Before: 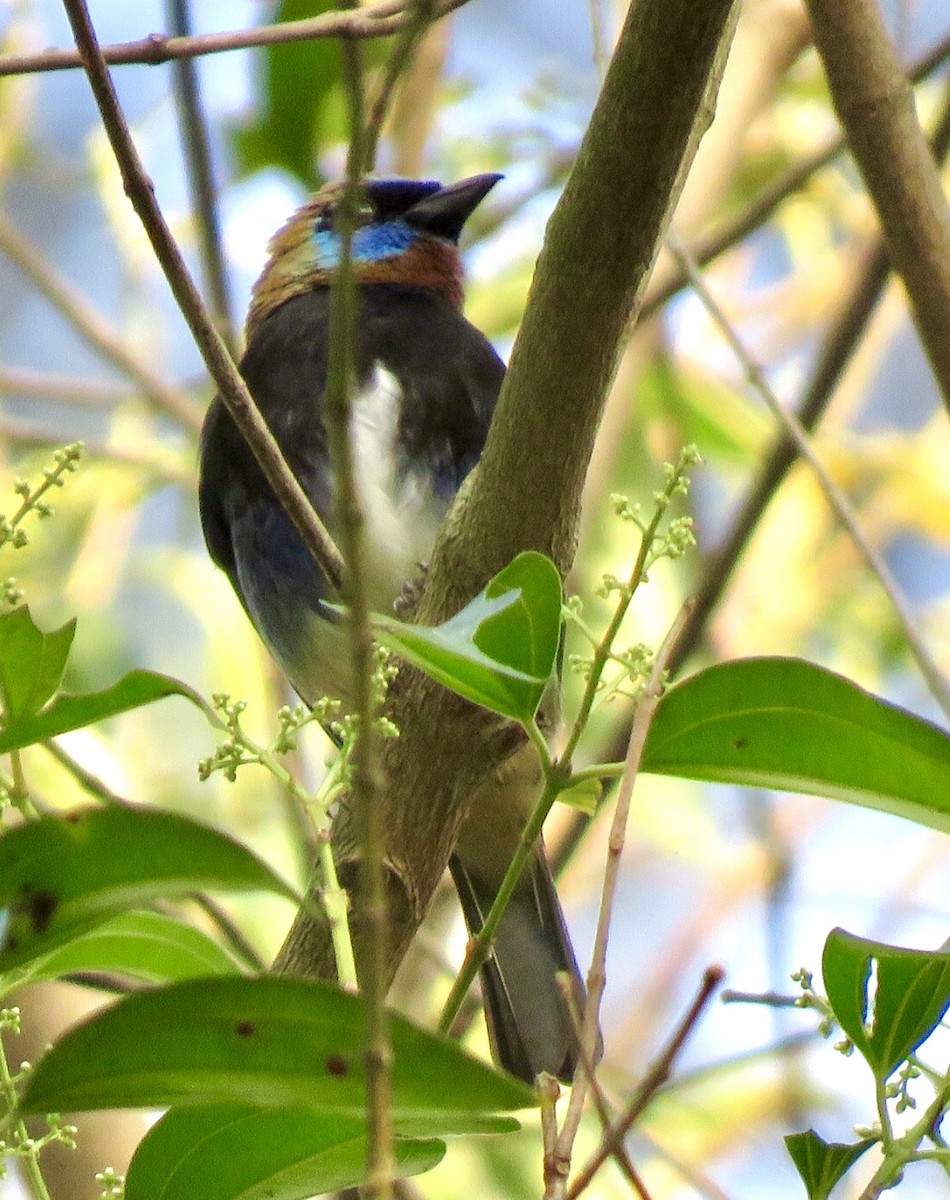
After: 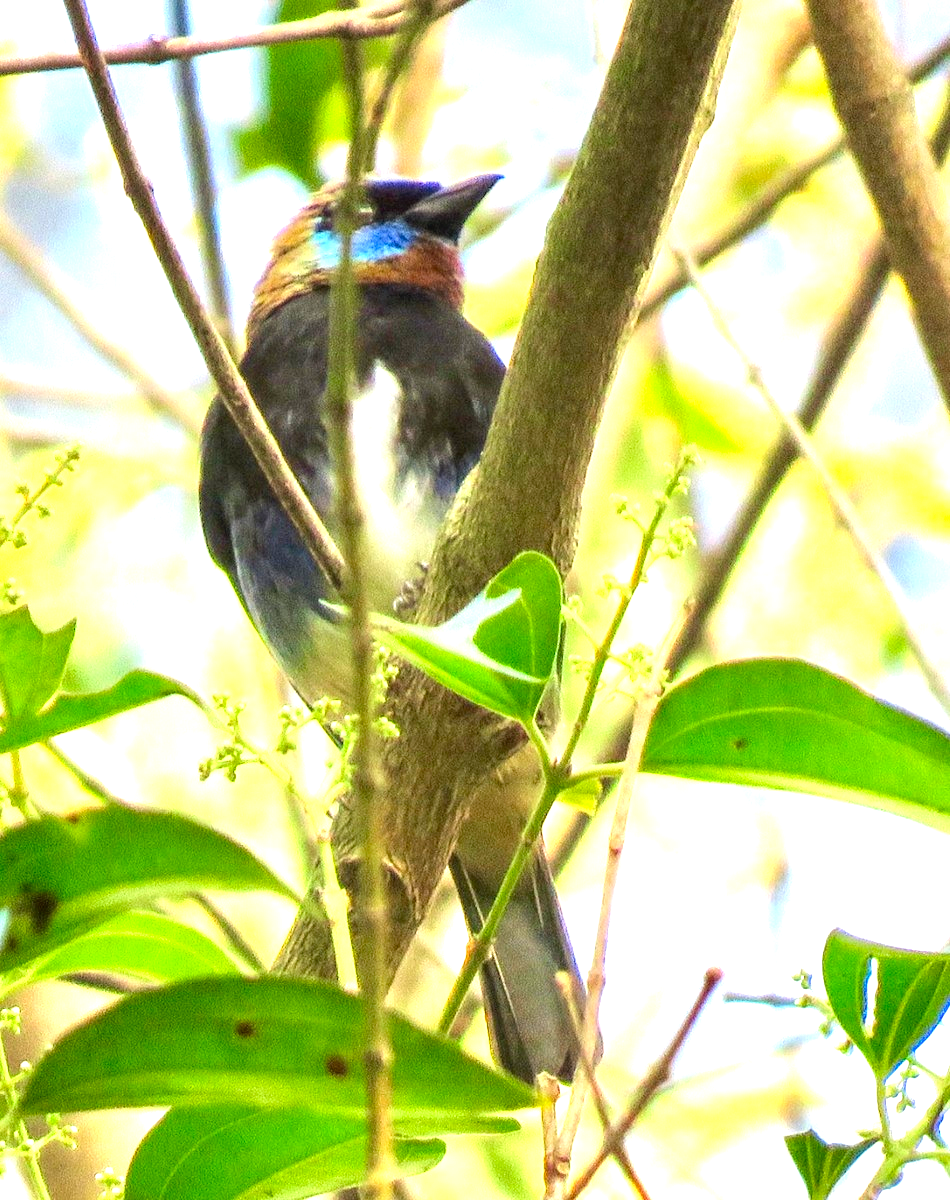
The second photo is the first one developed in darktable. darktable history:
exposure: black level correction 0, exposure 1.2 EV, compensate highlight preservation false
contrast brightness saturation: contrast 0.103, brightness 0.012, saturation 0.019
local contrast: on, module defaults
